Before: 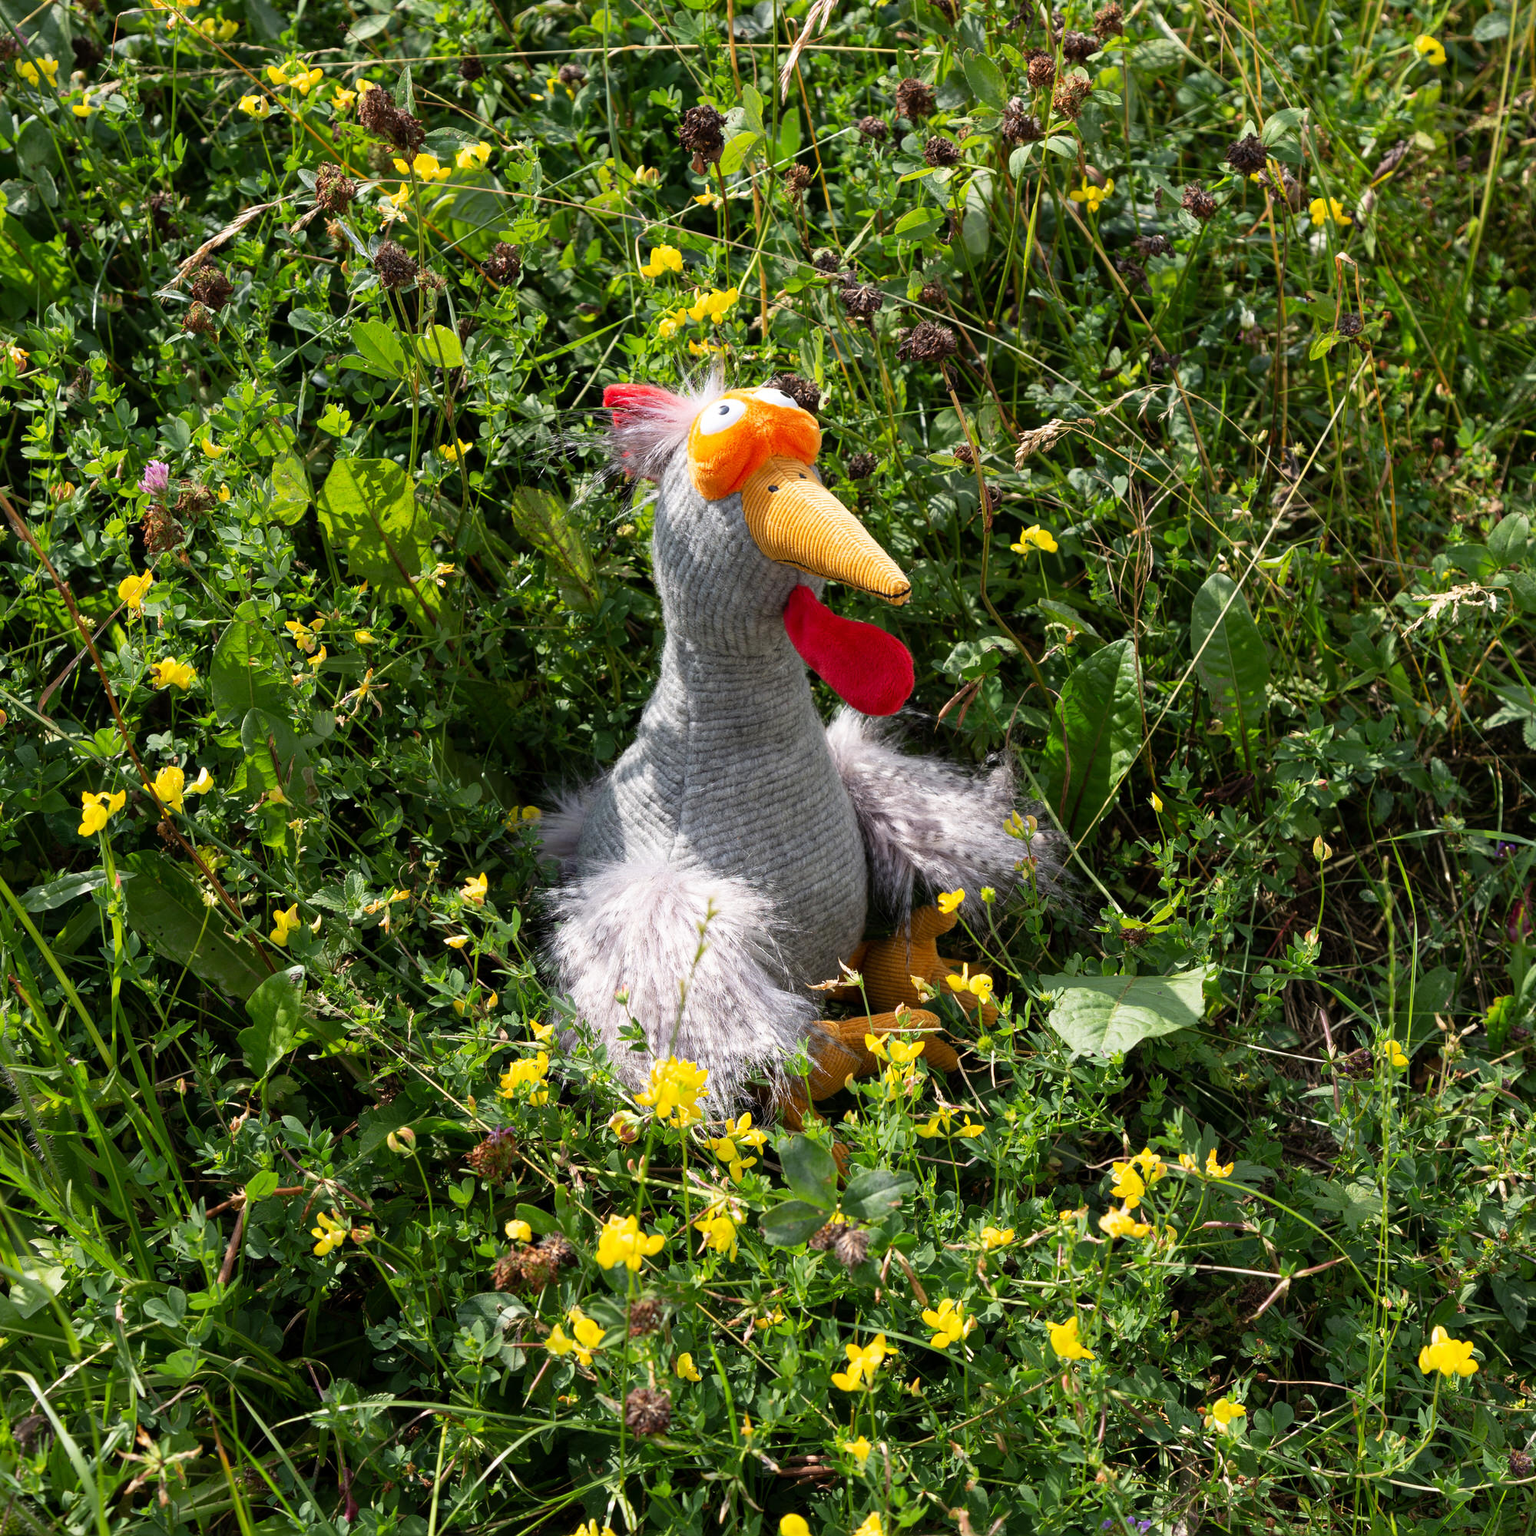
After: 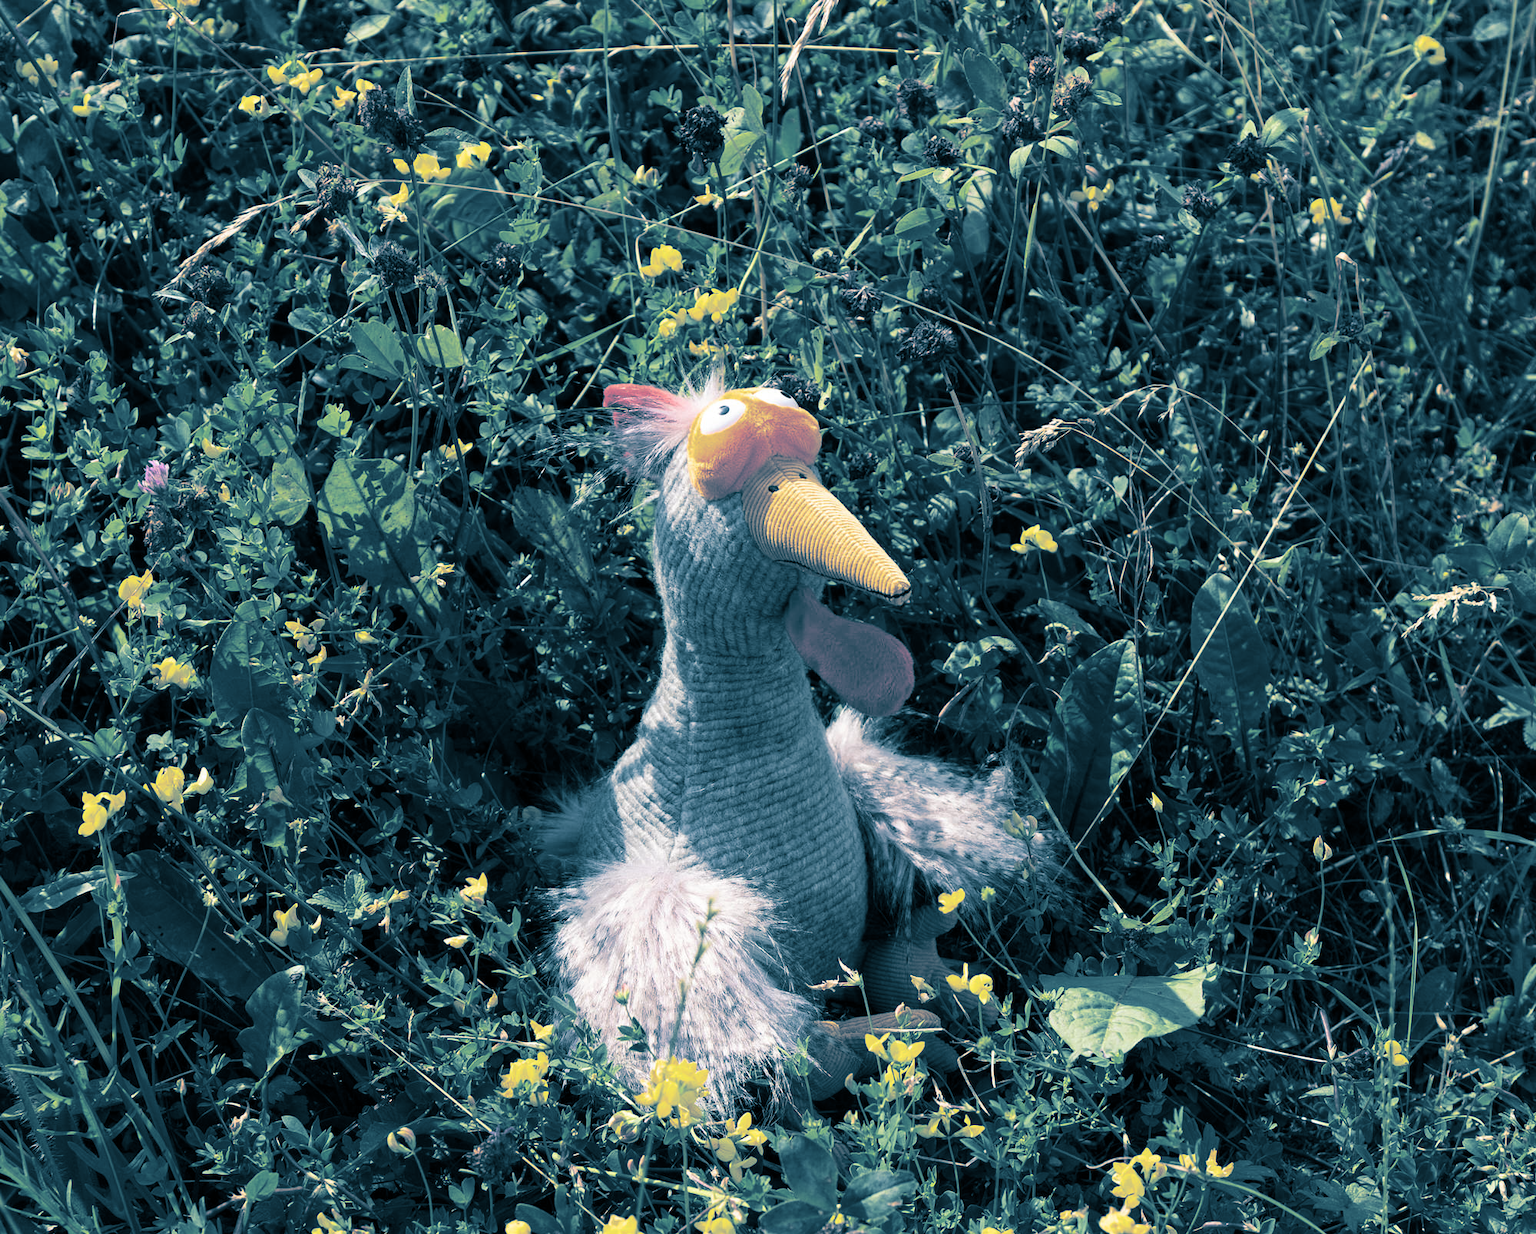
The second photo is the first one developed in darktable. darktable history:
crop: bottom 19.644%
split-toning: shadows › hue 212.4°, balance -70
